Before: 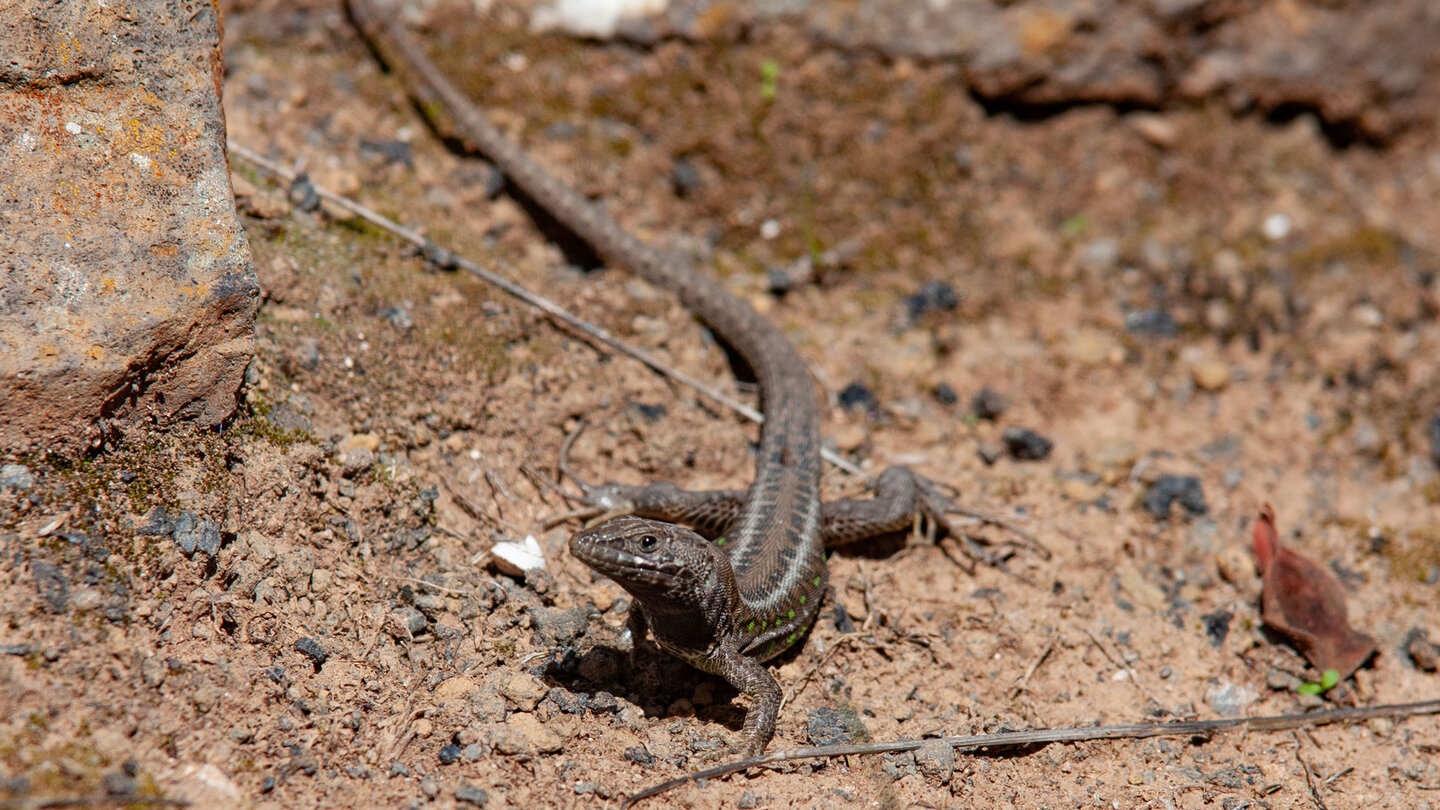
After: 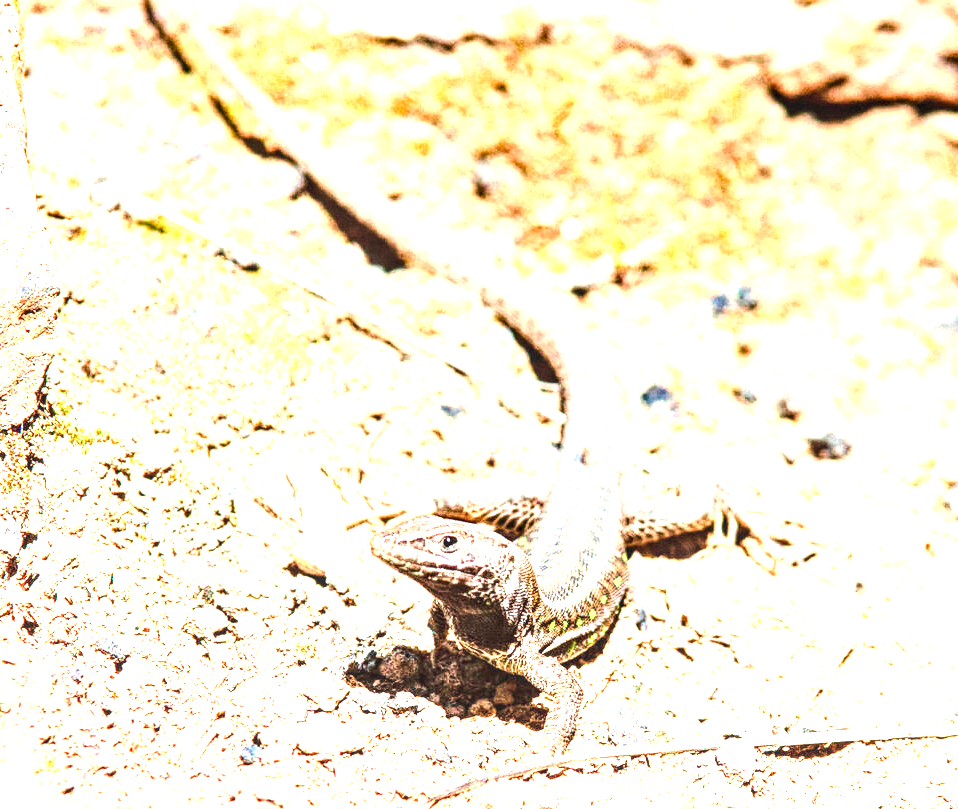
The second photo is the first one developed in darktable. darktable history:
tone equalizer: -7 EV 0.154 EV, -6 EV 0.587 EV, -5 EV 1.12 EV, -4 EV 1.34 EV, -3 EV 1.17 EV, -2 EV 0.6 EV, -1 EV 0.152 EV, edges refinement/feathering 500, mask exposure compensation -1.57 EV, preserve details no
color balance rgb: shadows lift › chroma 1.02%, shadows lift › hue 28.24°, global offset › luminance 0.28%, perceptual saturation grading › global saturation 0.724%, perceptual saturation grading › highlights -19.848%, perceptual saturation grading › shadows 19.637%, perceptual brilliance grading › global brilliance 24.895%
velvia: on, module defaults
exposure: black level correction 0, exposure 1.456 EV, compensate exposure bias true, compensate highlight preservation false
color correction: highlights a* -2.54, highlights b* 2.55
local contrast: detail 150%
crop and rotate: left 13.845%, right 19.585%
